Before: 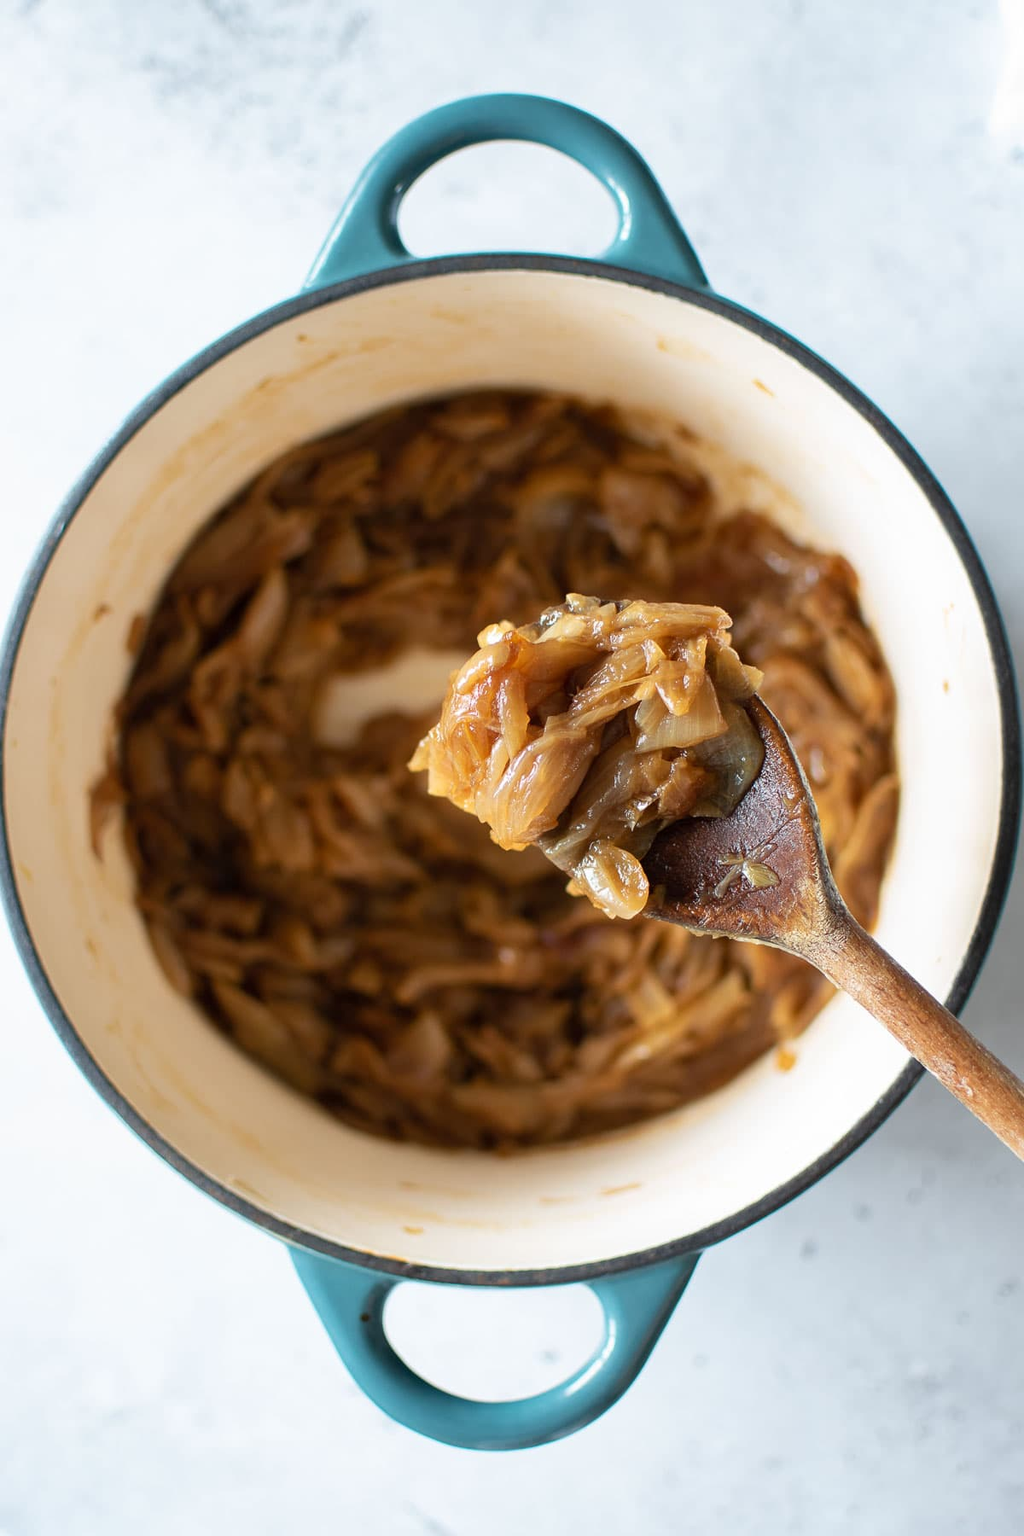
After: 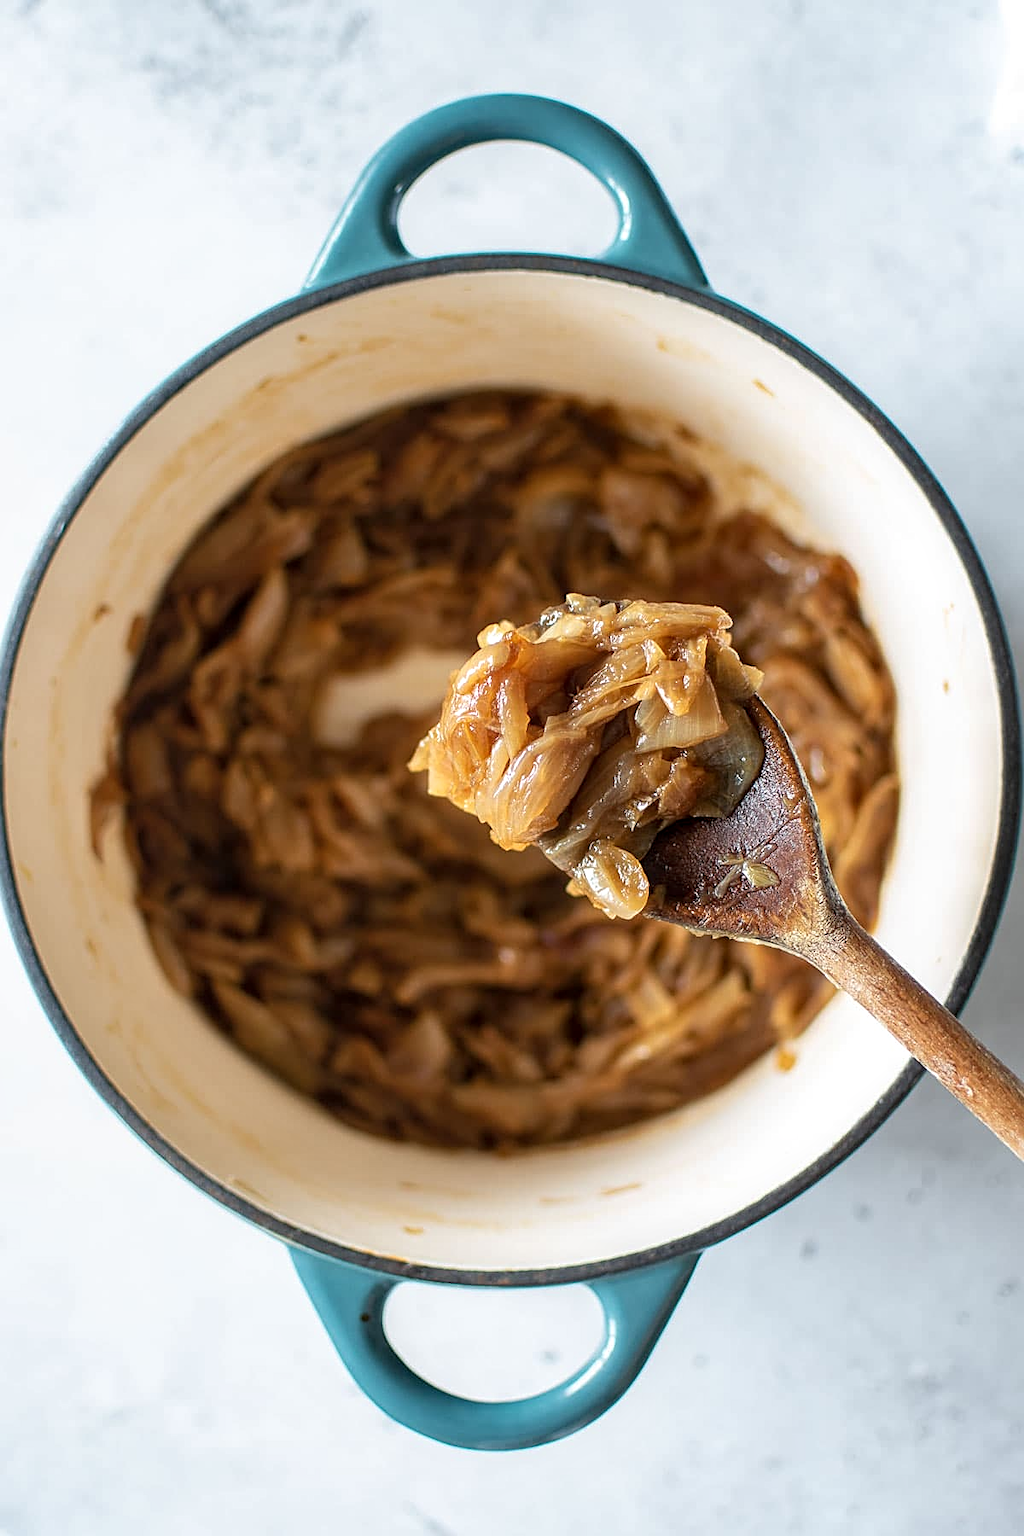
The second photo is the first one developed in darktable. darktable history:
sharpen: amount 0.495
local contrast: on, module defaults
